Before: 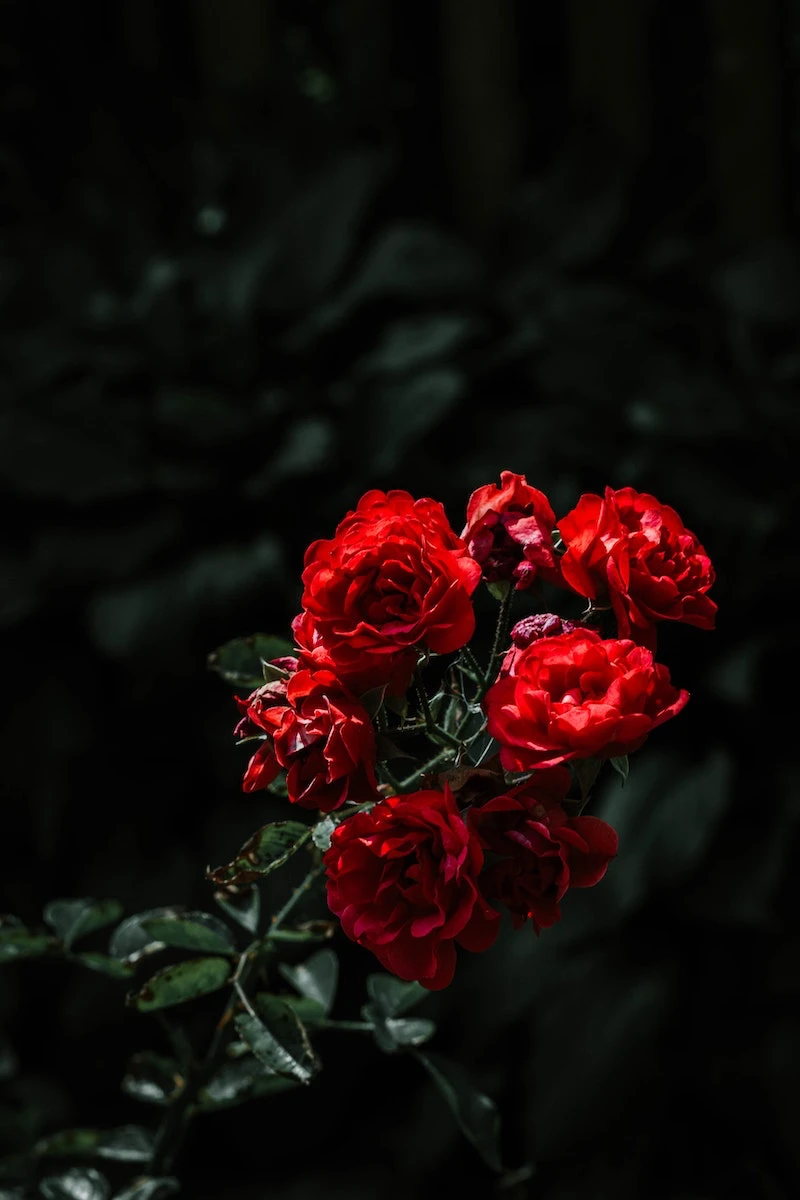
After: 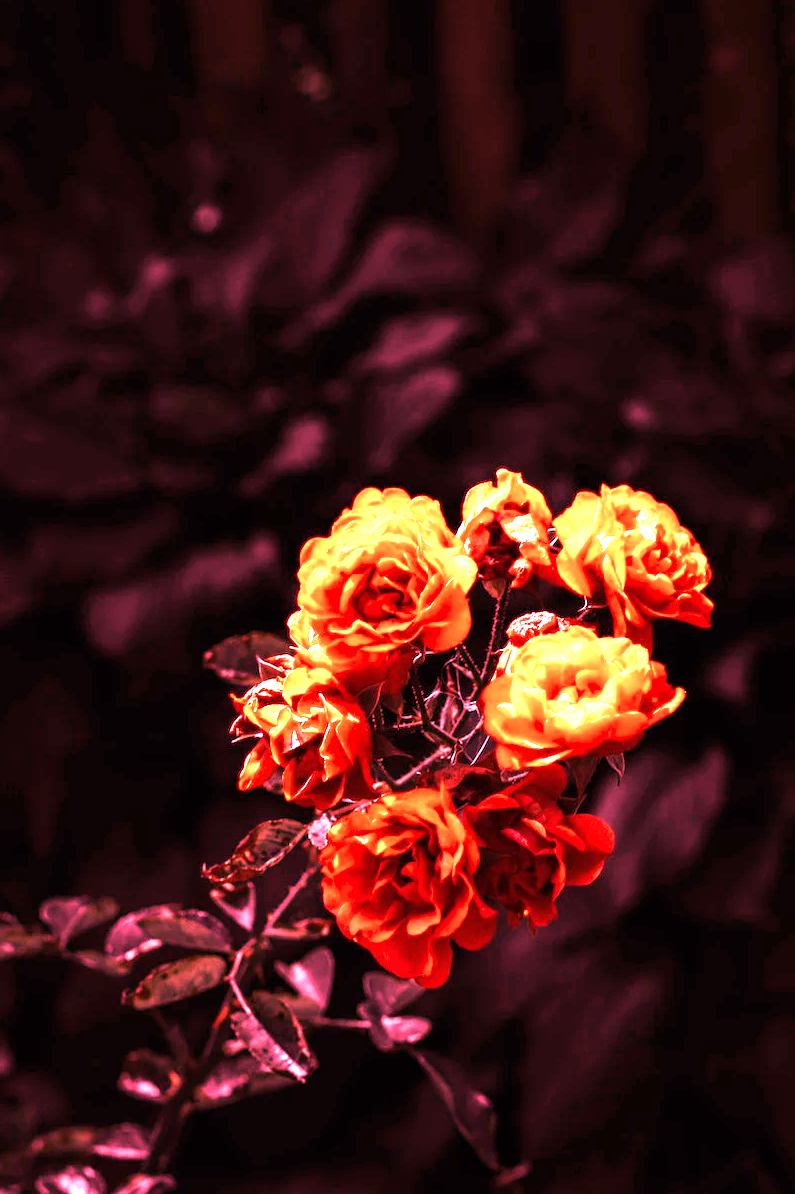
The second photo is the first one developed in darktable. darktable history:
crop and rotate: left 0.614%, top 0.179%, bottom 0.309%
velvia: on, module defaults
white balance: red 4.26, blue 1.802
